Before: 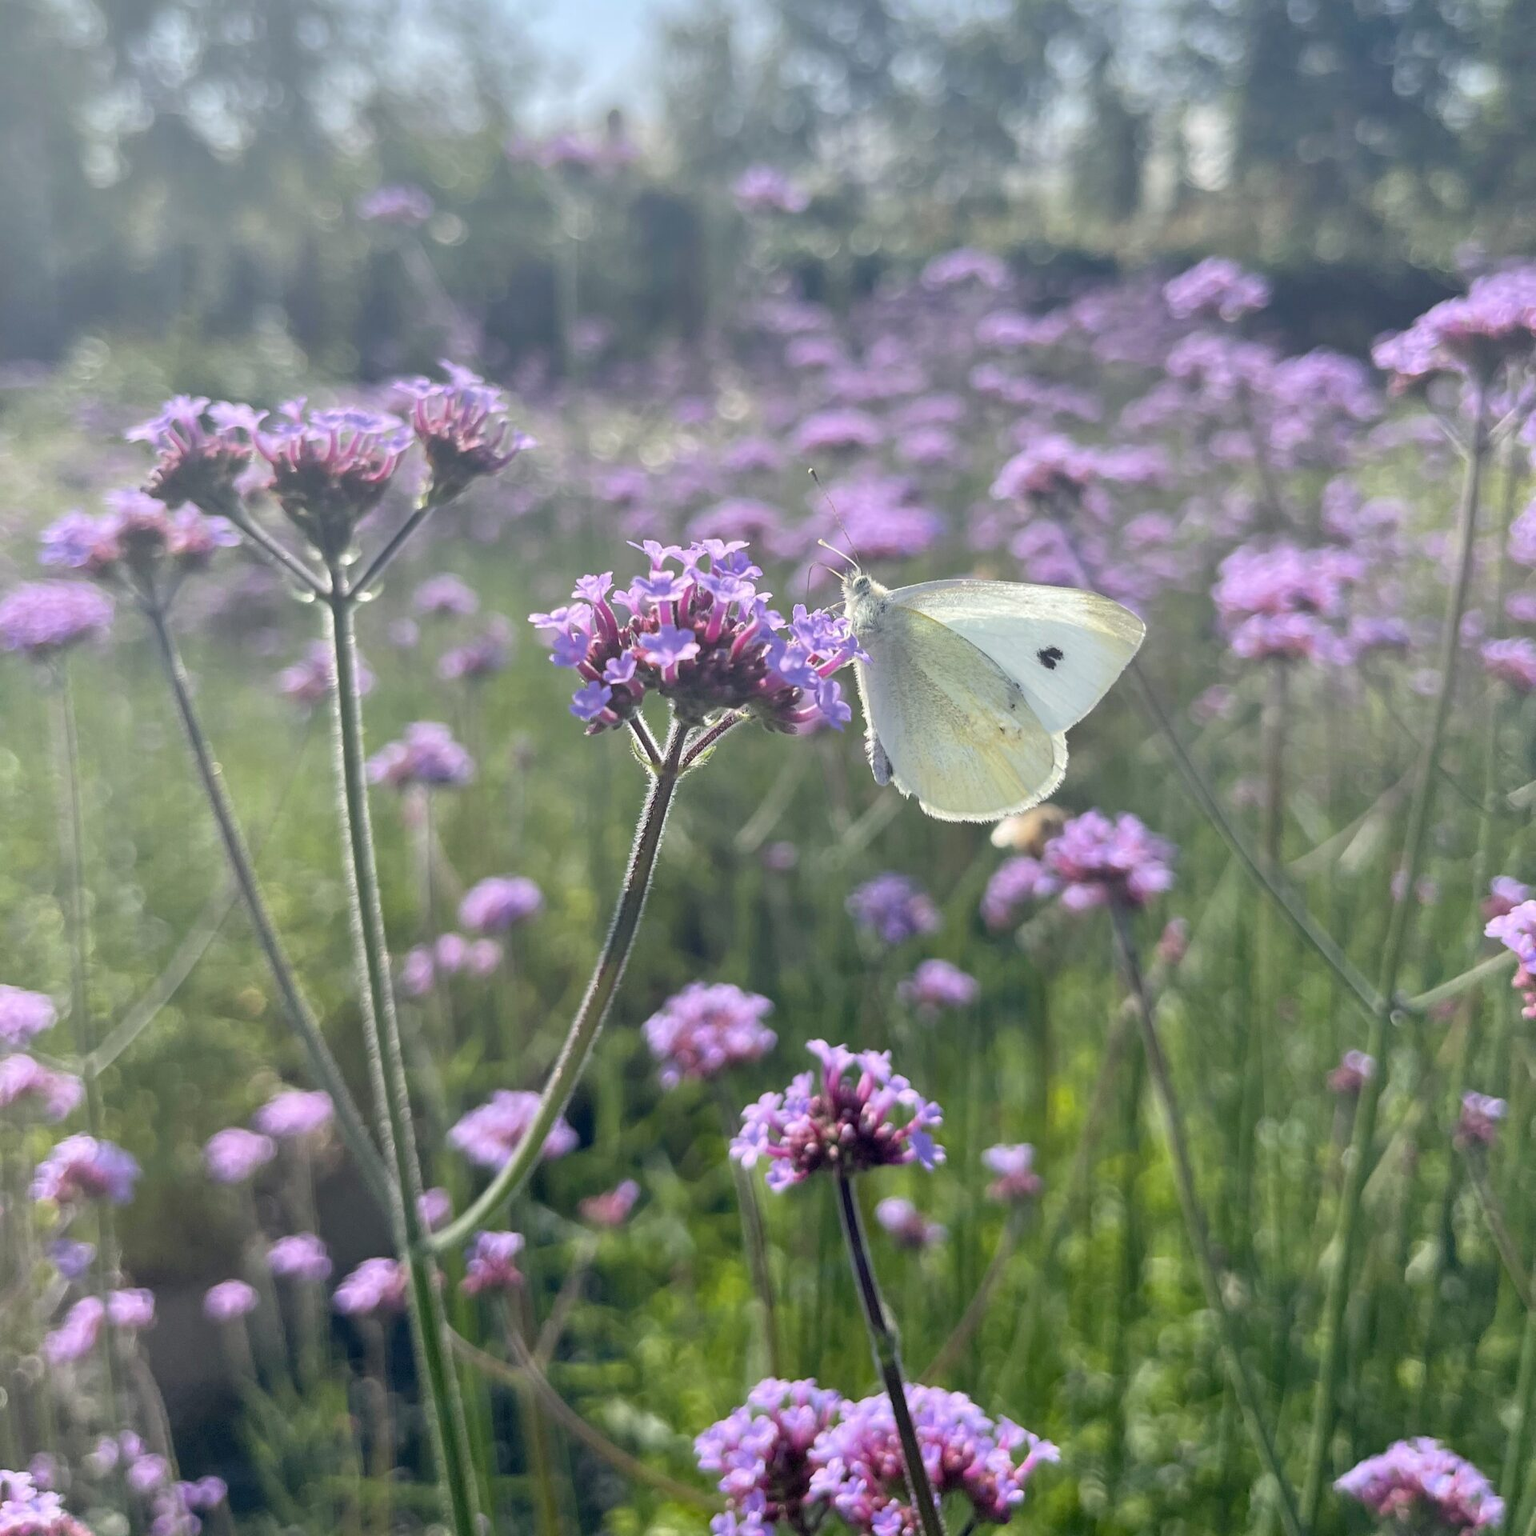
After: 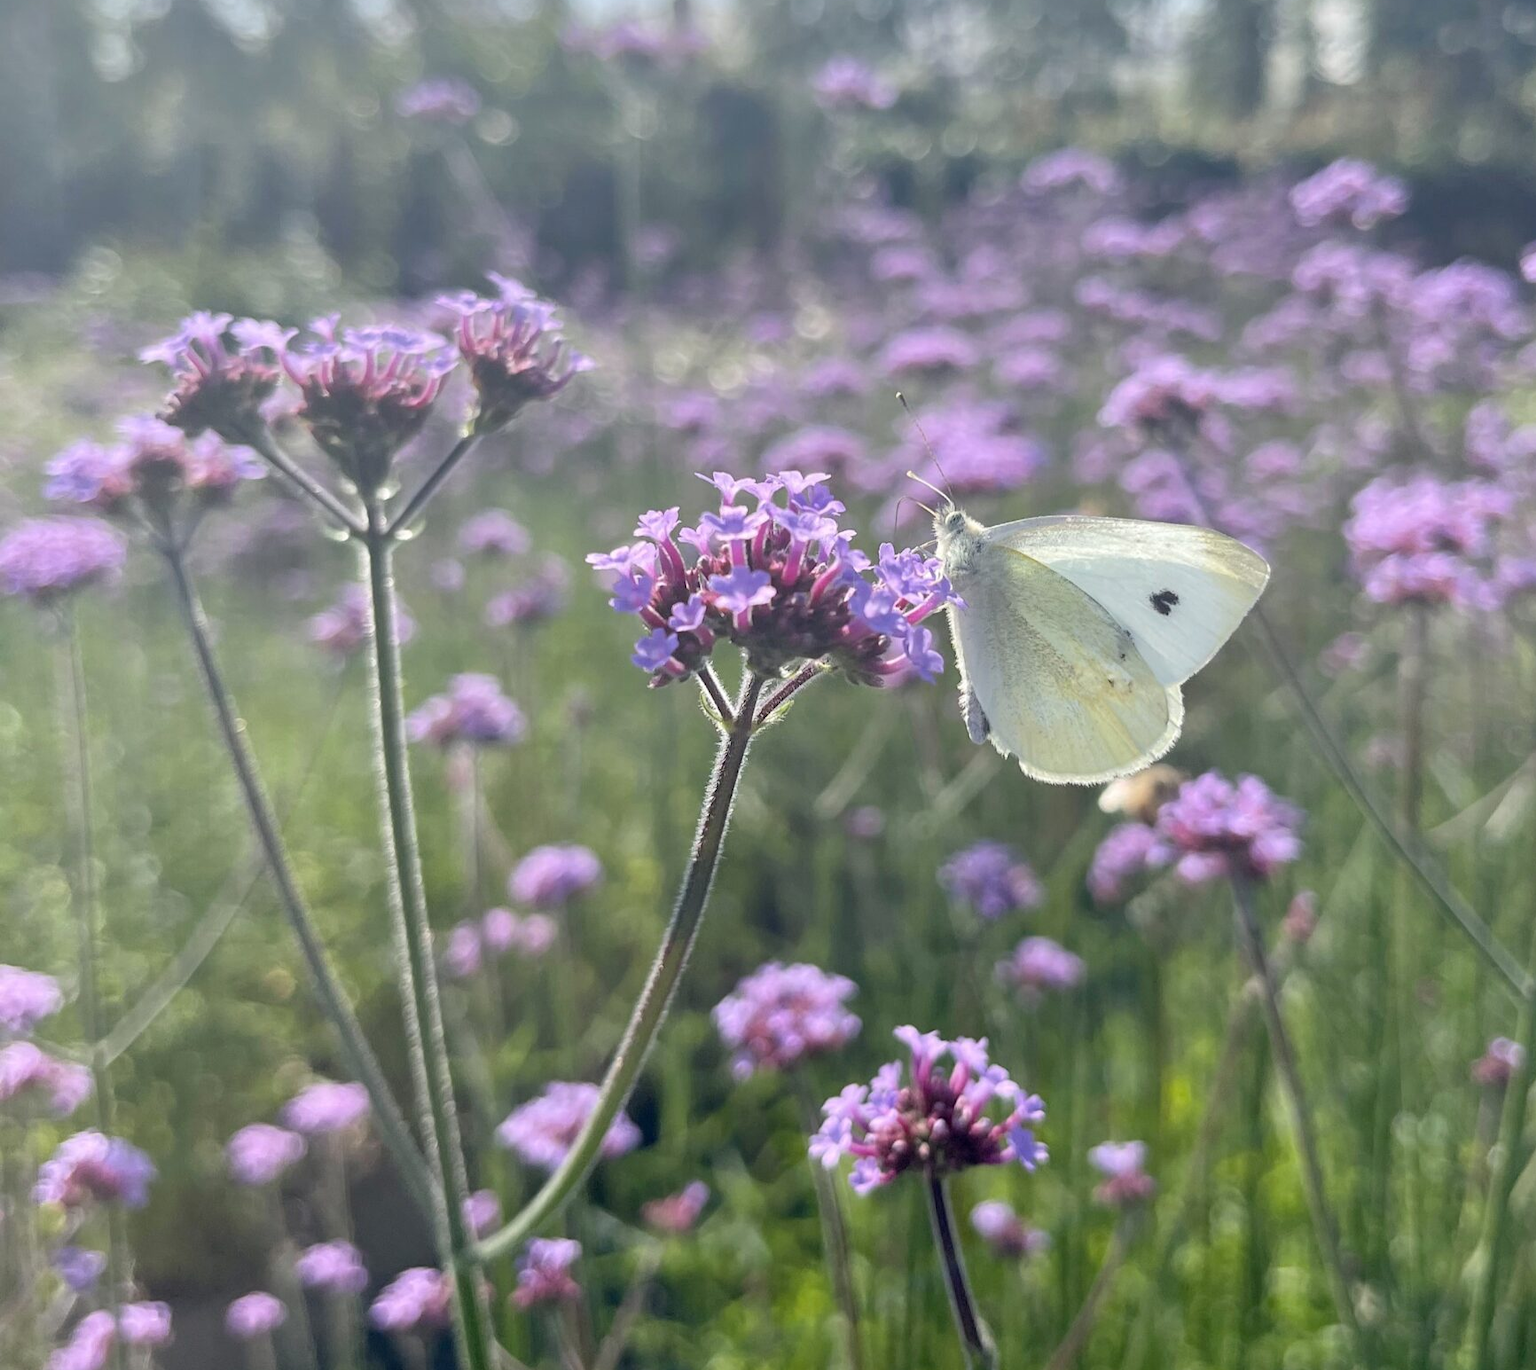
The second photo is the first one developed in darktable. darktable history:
crop: top 7.487%, right 9.753%, bottom 12.016%
